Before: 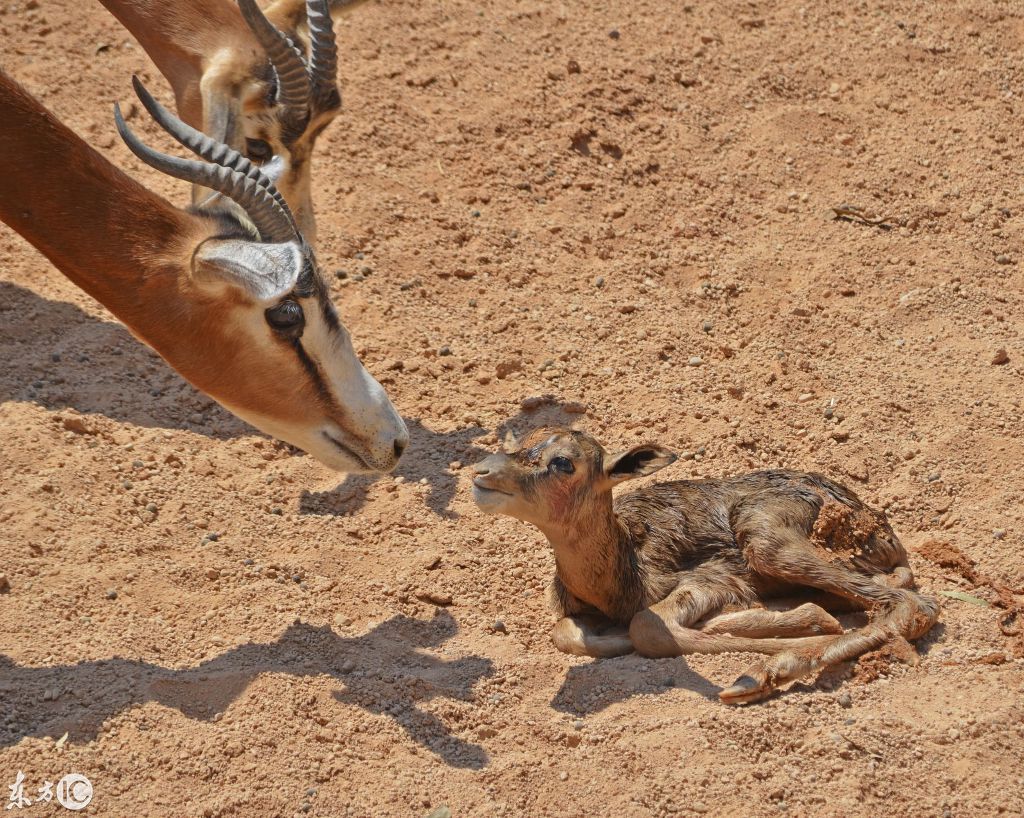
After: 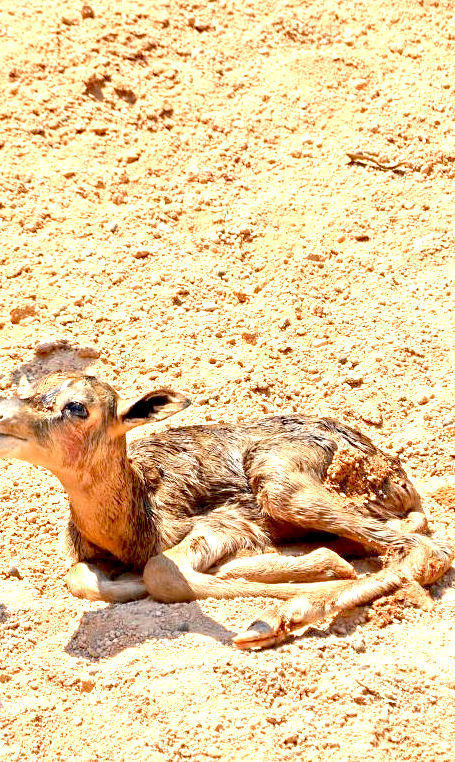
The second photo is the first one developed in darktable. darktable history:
exposure: black level correction 0.014, exposure 1.764 EV, compensate highlight preservation false
crop: left 47.543%, top 6.814%, right 7.963%
